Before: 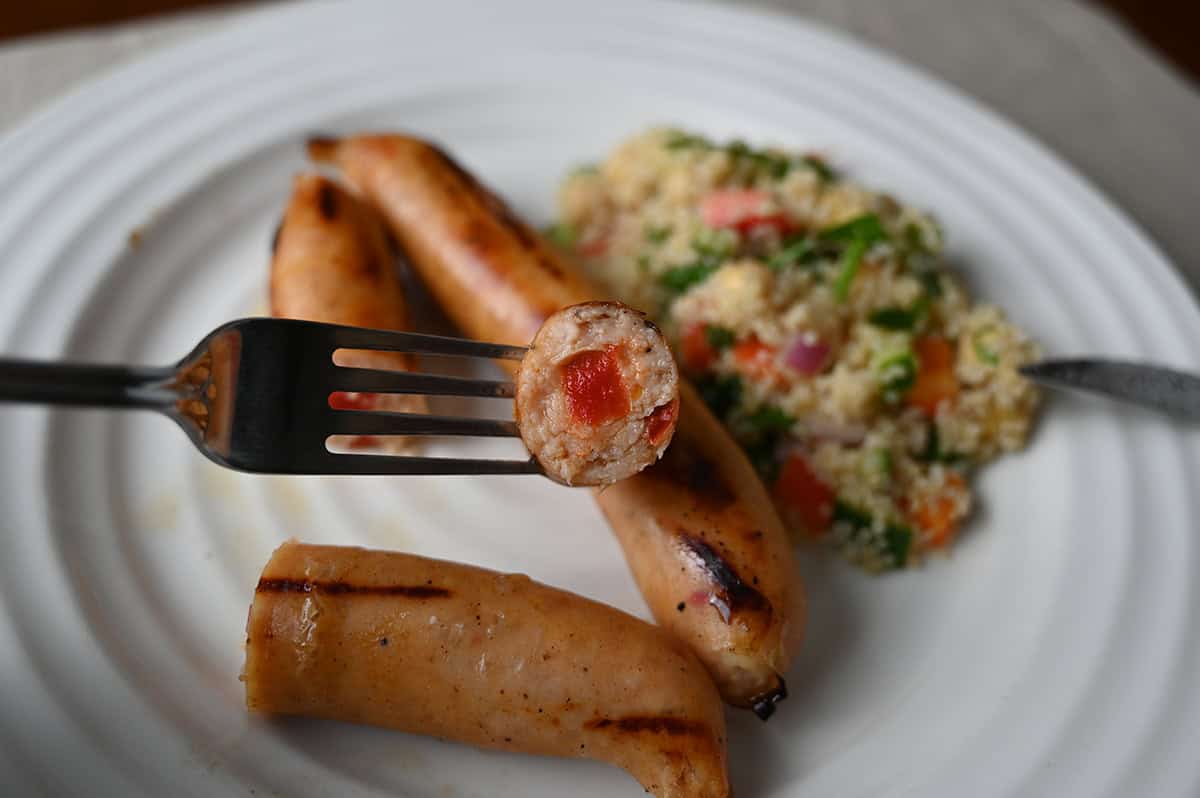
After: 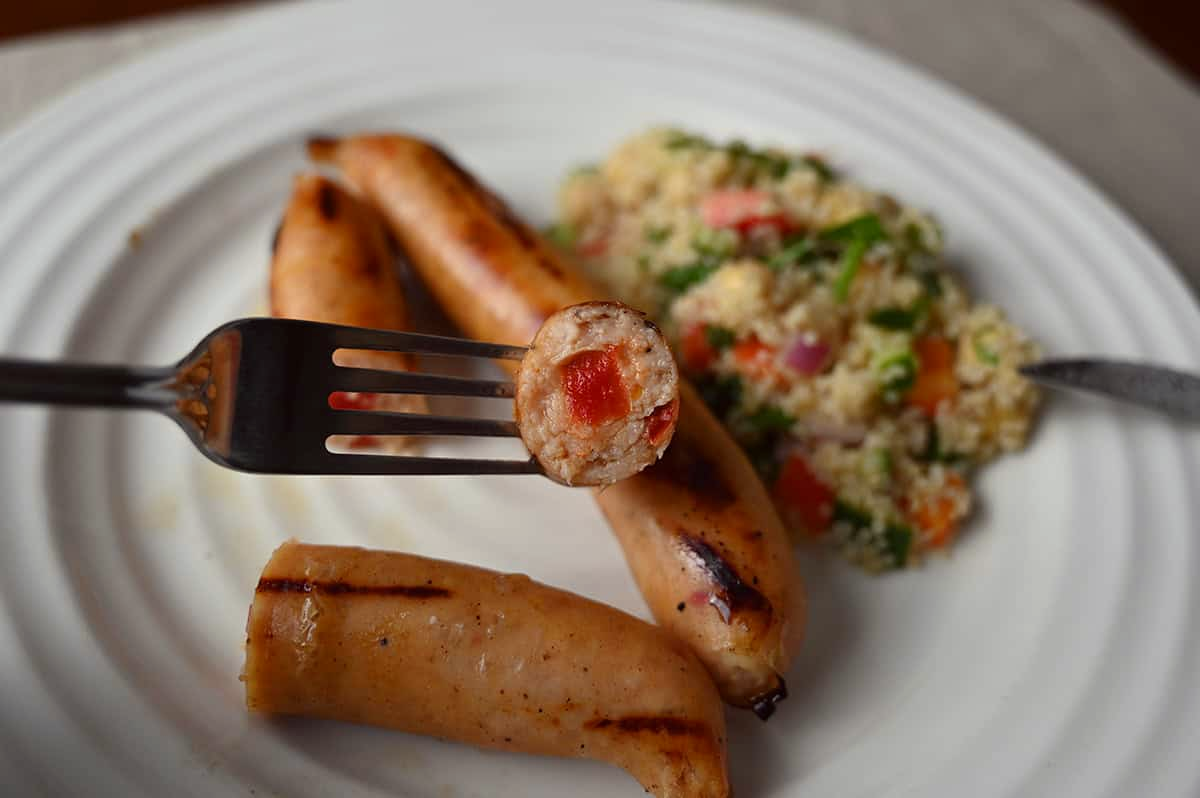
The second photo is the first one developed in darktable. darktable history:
color correction: highlights a* -0.956, highlights b* 4.66, shadows a* 3.67
